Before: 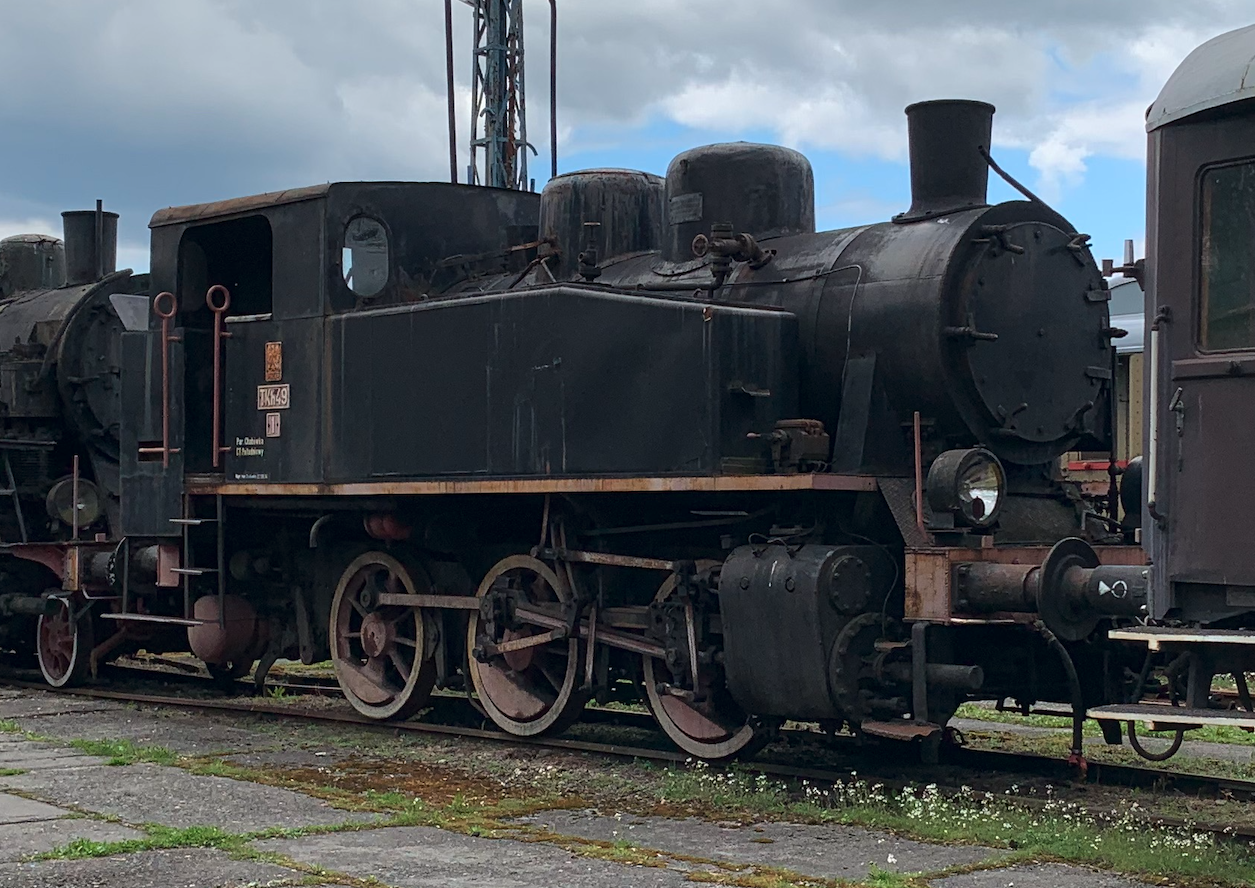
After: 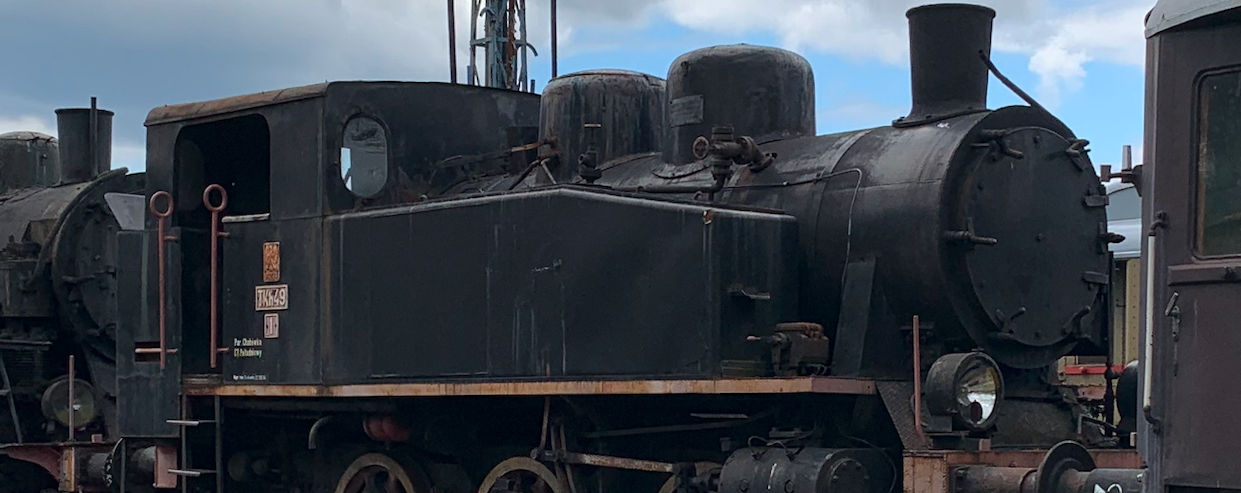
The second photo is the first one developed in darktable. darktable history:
crop and rotate: top 10.605%, bottom 33.274%
white balance: emerald 1
rotate and perspective: rotation 0.174°, lens shift (vertical) 0.013, lens shift (horizontal) 0.019, shear 0.001, automatic cropping original format, crop left 0.007, crop right 0.991, crop top 0.016, crop bottom 0.997
